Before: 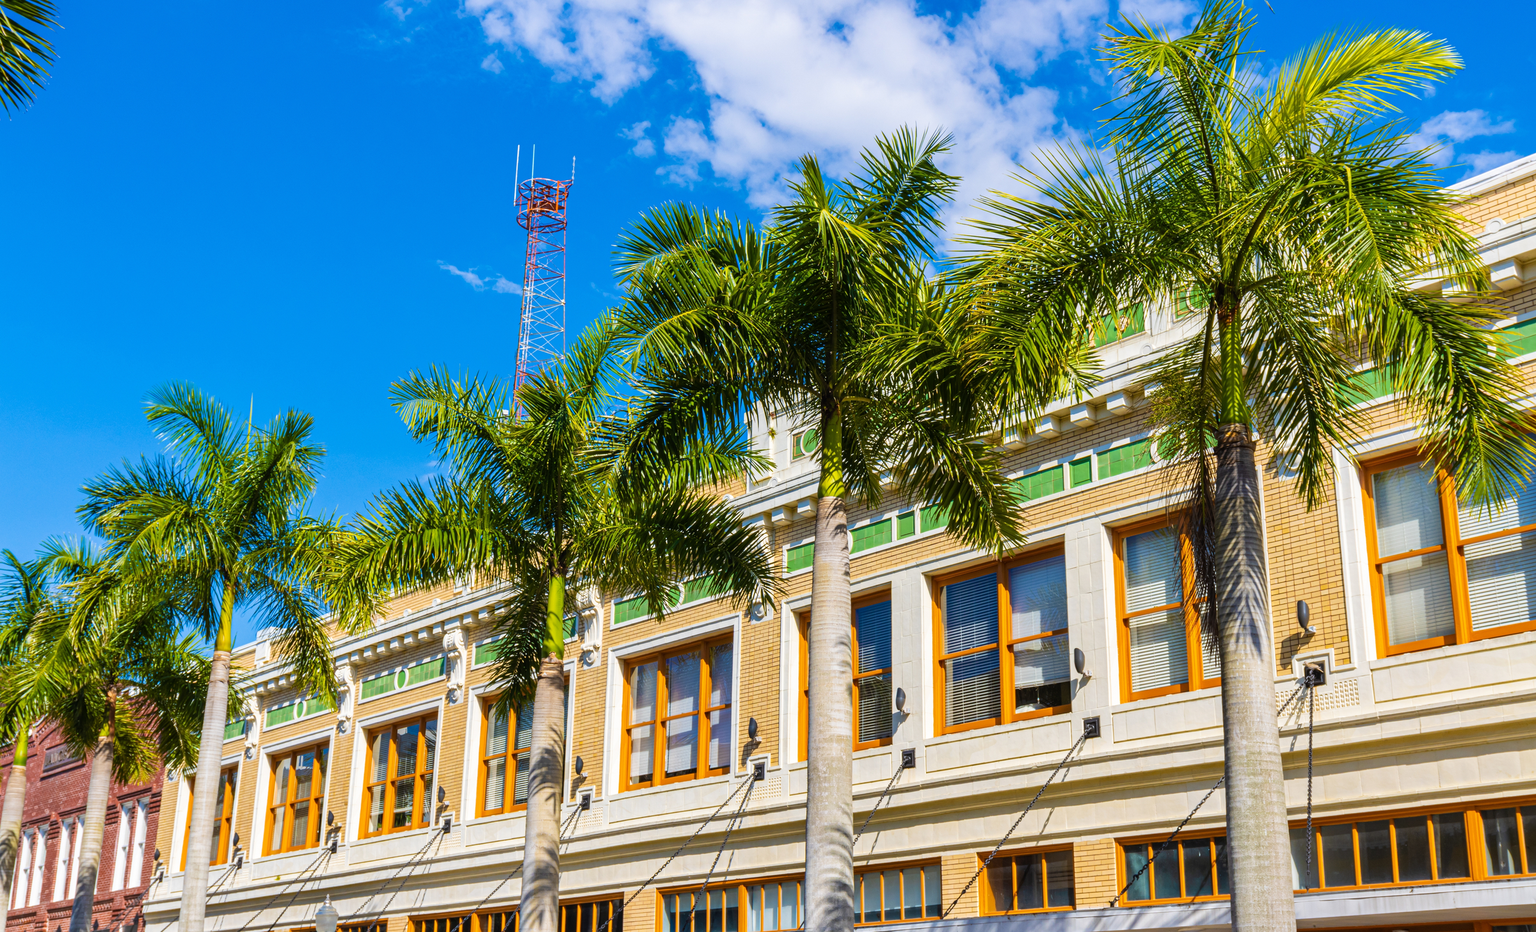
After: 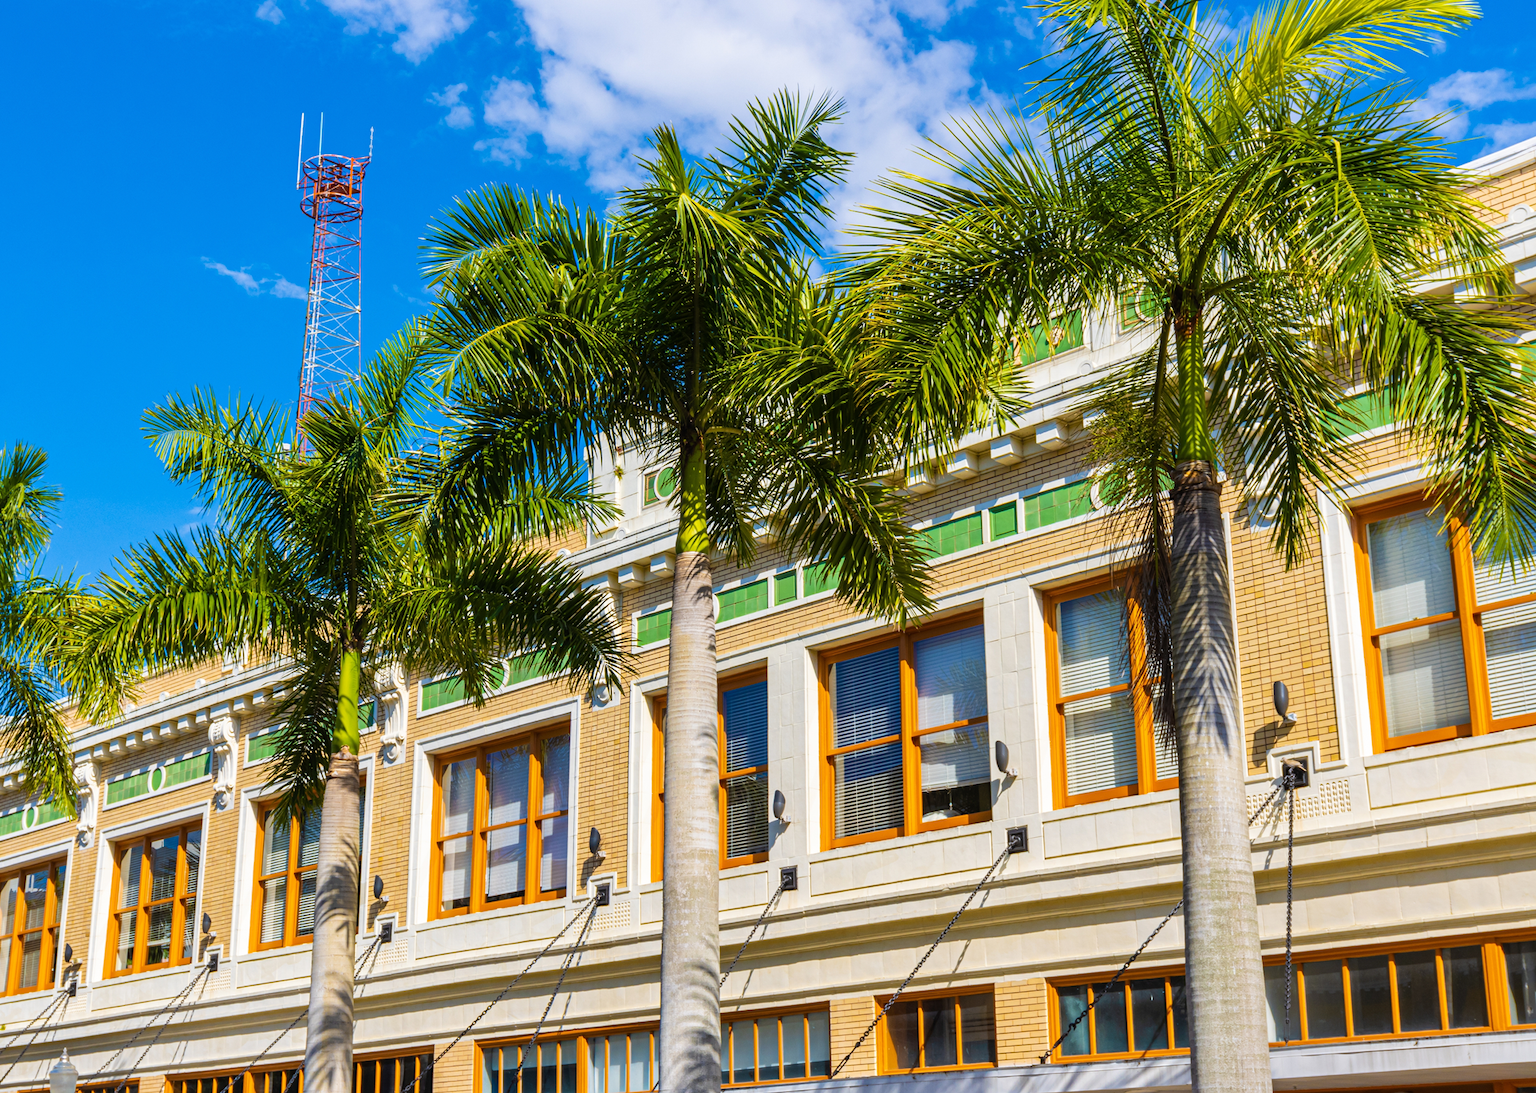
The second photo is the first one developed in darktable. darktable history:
crop and rotate: left 17.981%, top 5.874%, right 1.793%
